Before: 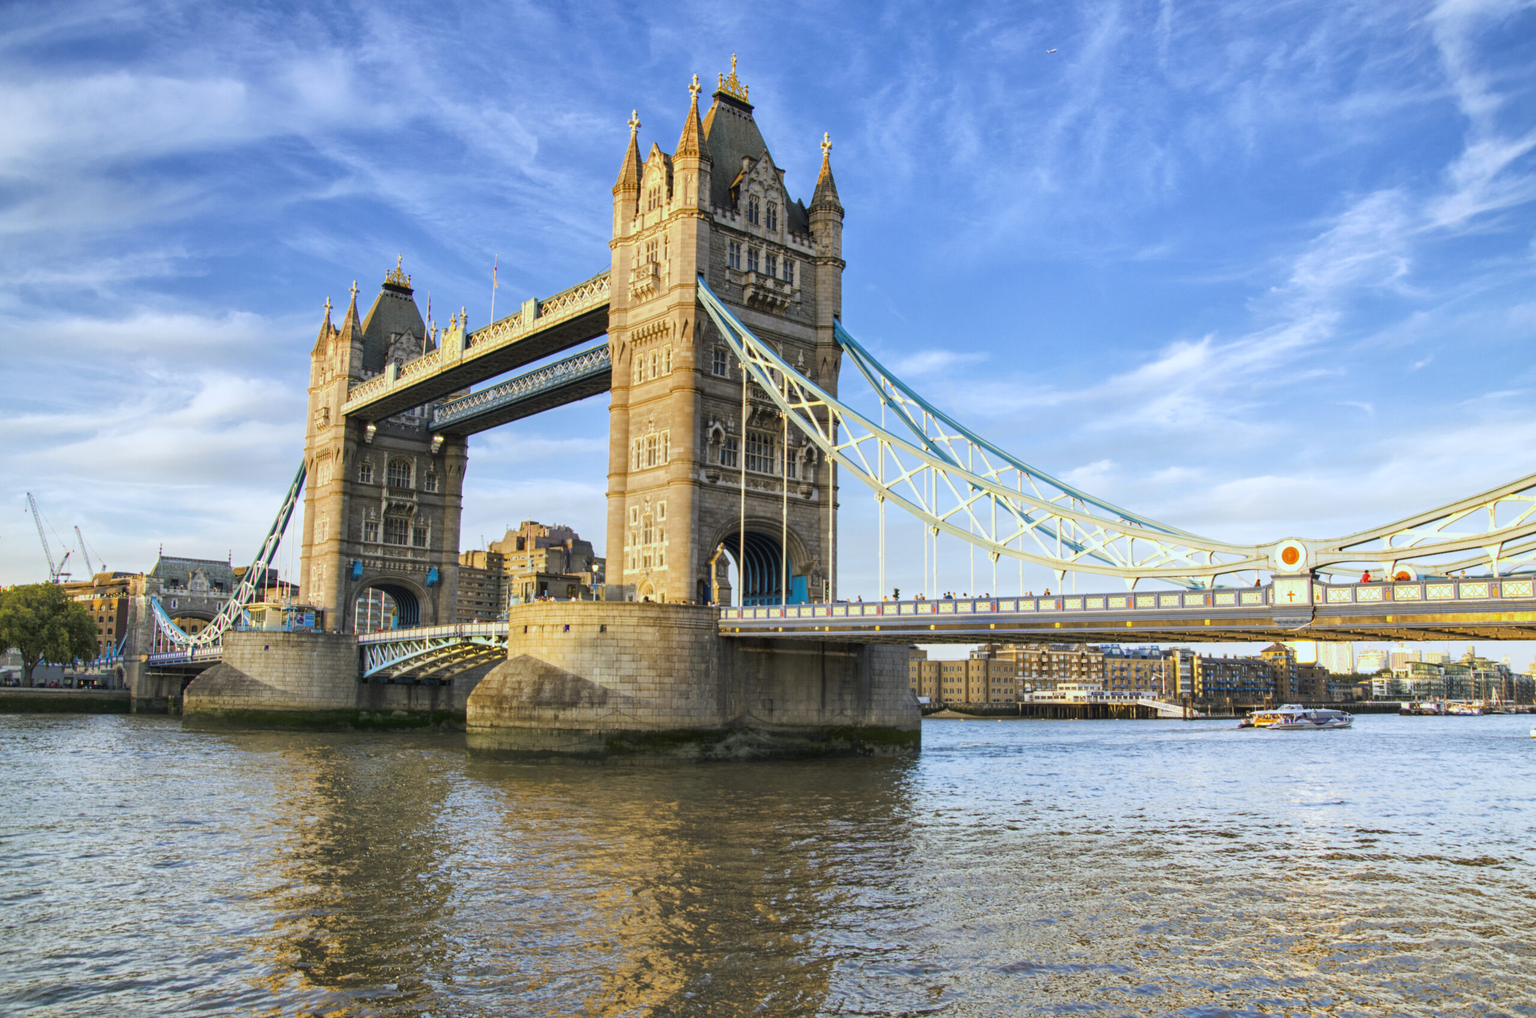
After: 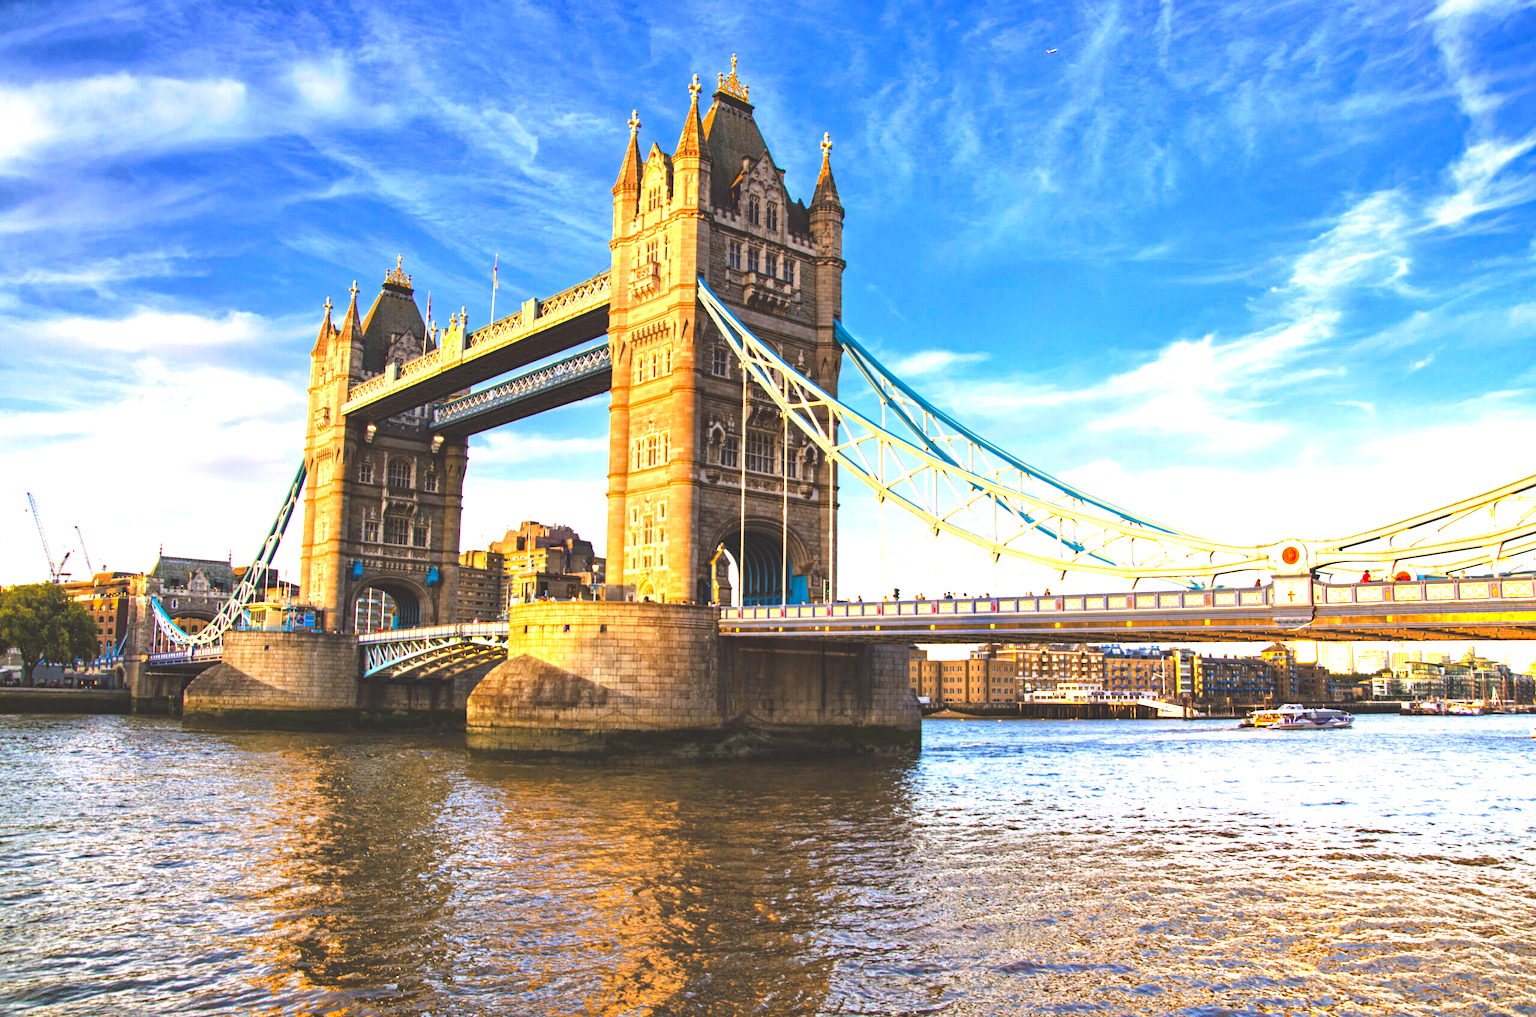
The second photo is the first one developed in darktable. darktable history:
color correction: highlights a* 12.23, highlights b* 5.41
haze removal: strength 0.42, compatibility mode true, adaptive false
exposure: black level correction 0, exposure 0.9 EV, compensate highlight preservation false
rgb curve: curves: ch0 [(0, 0.186) (0.314, 0.284) (0.775, 0.708) (1, 1)], compensate middle gray true, preserve colors none
